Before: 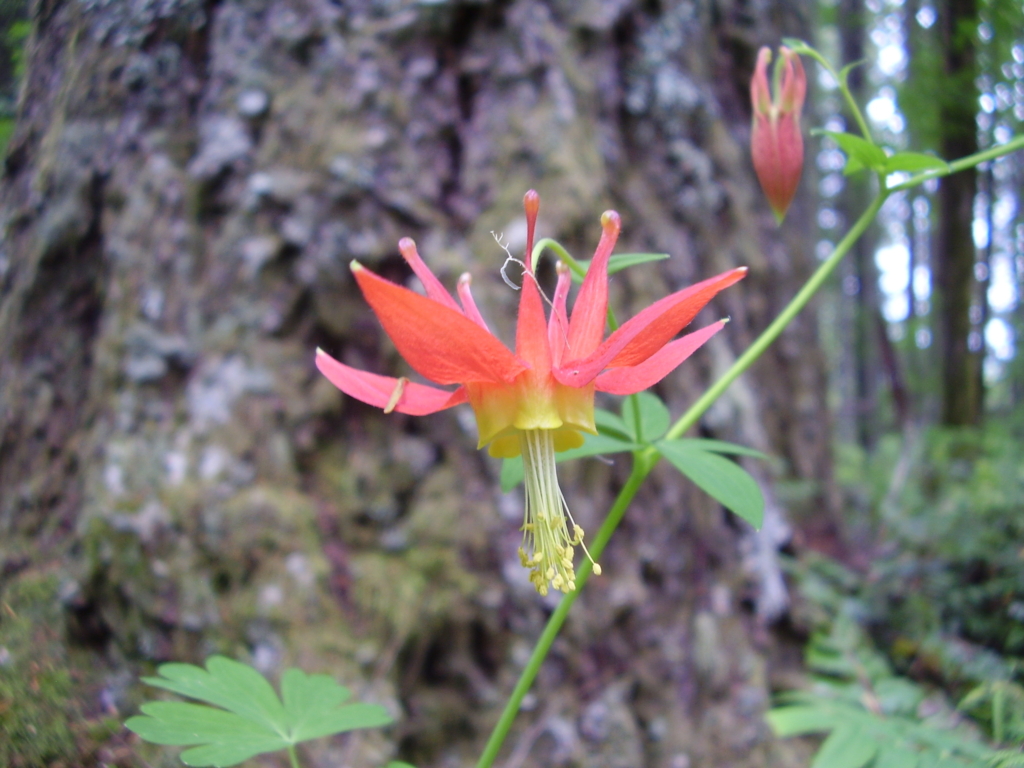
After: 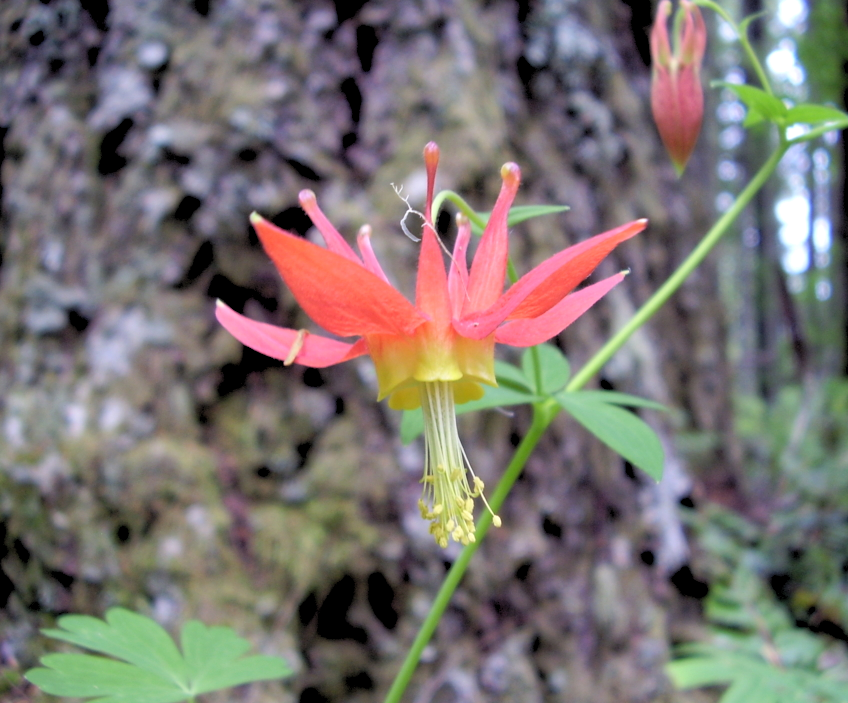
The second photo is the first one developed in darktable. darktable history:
rgb levels: levels [[0.029, 0.461, 0.922], [0, 0.5, 1], [0, 0.5, 1]]
crop: left 9.807%, top 6.259%, right 7.334%, bottom 2.177%
